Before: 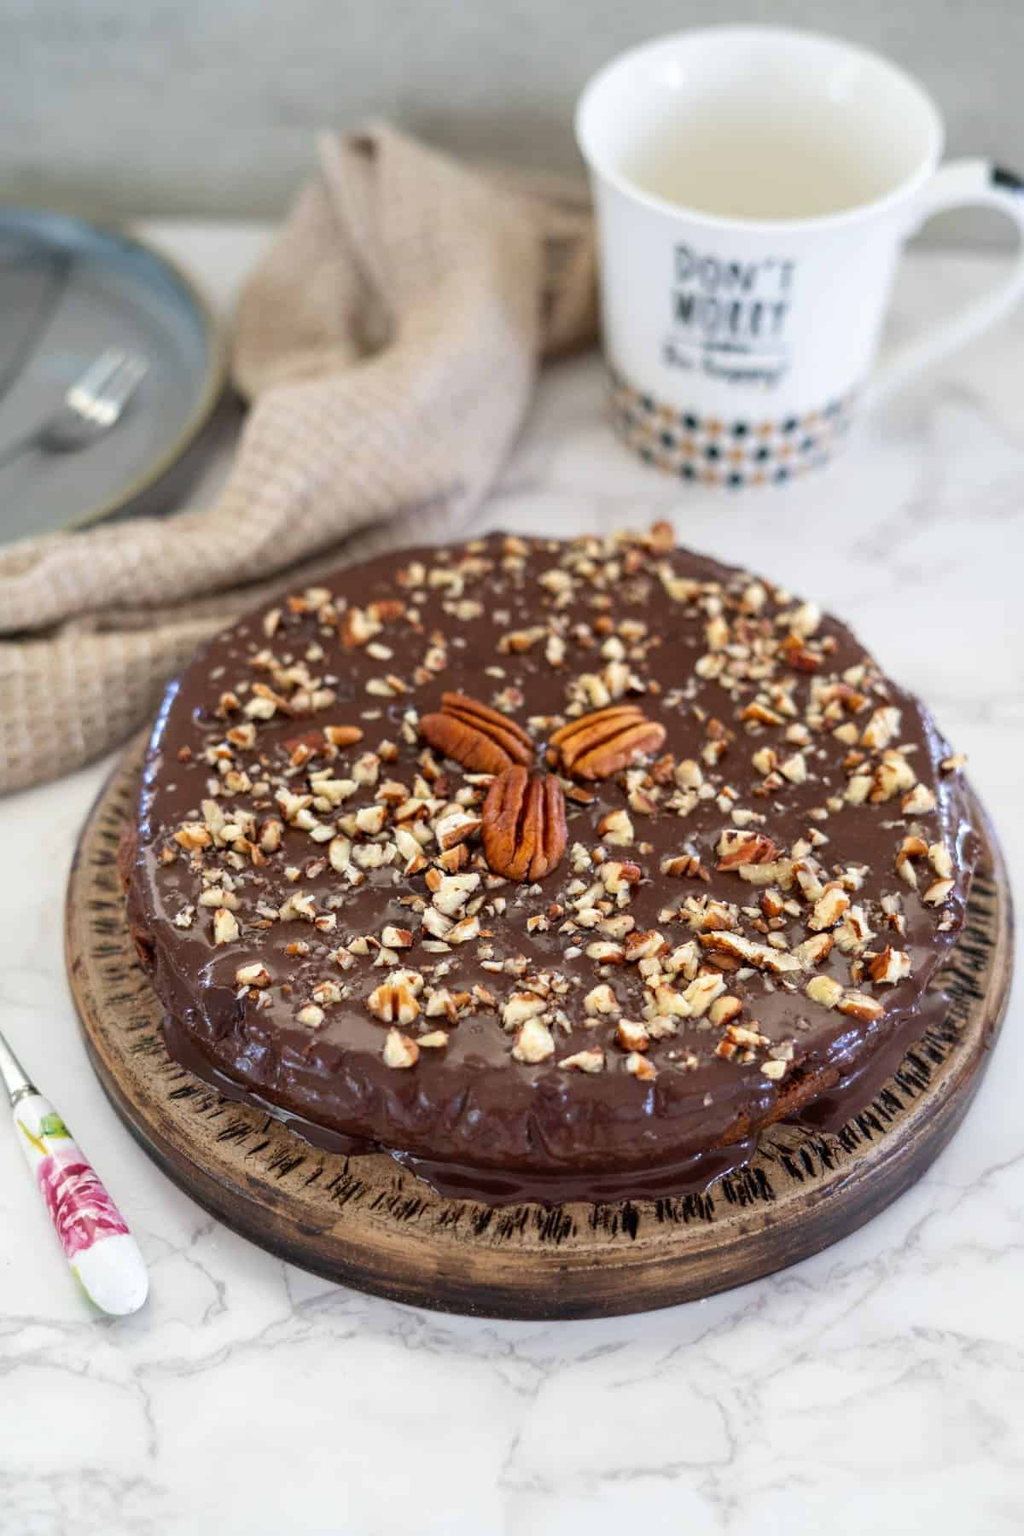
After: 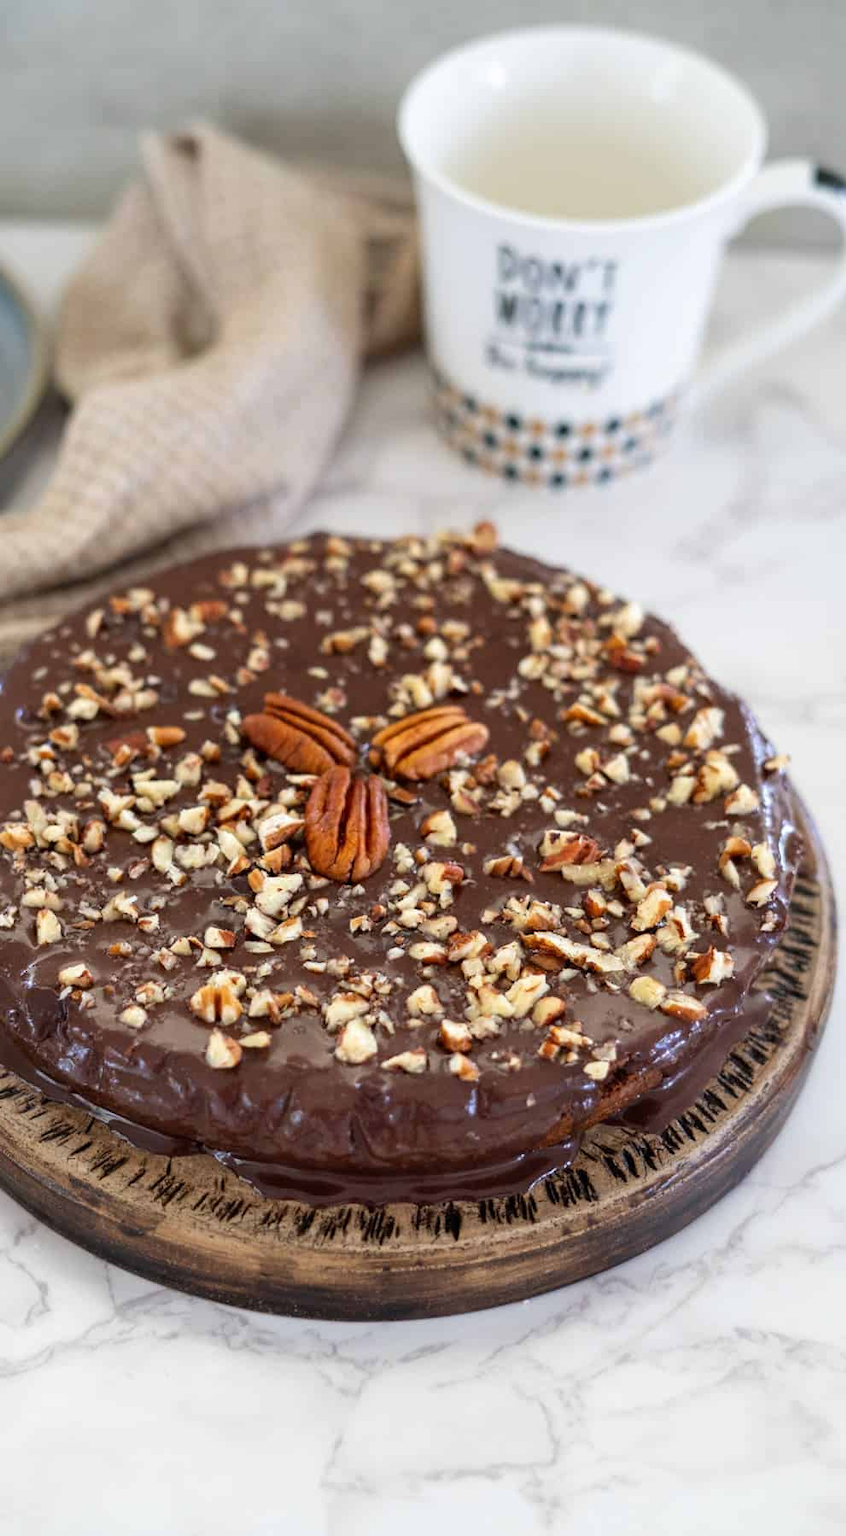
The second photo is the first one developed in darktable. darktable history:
crop: left 17.347%, bottom 0.021%
